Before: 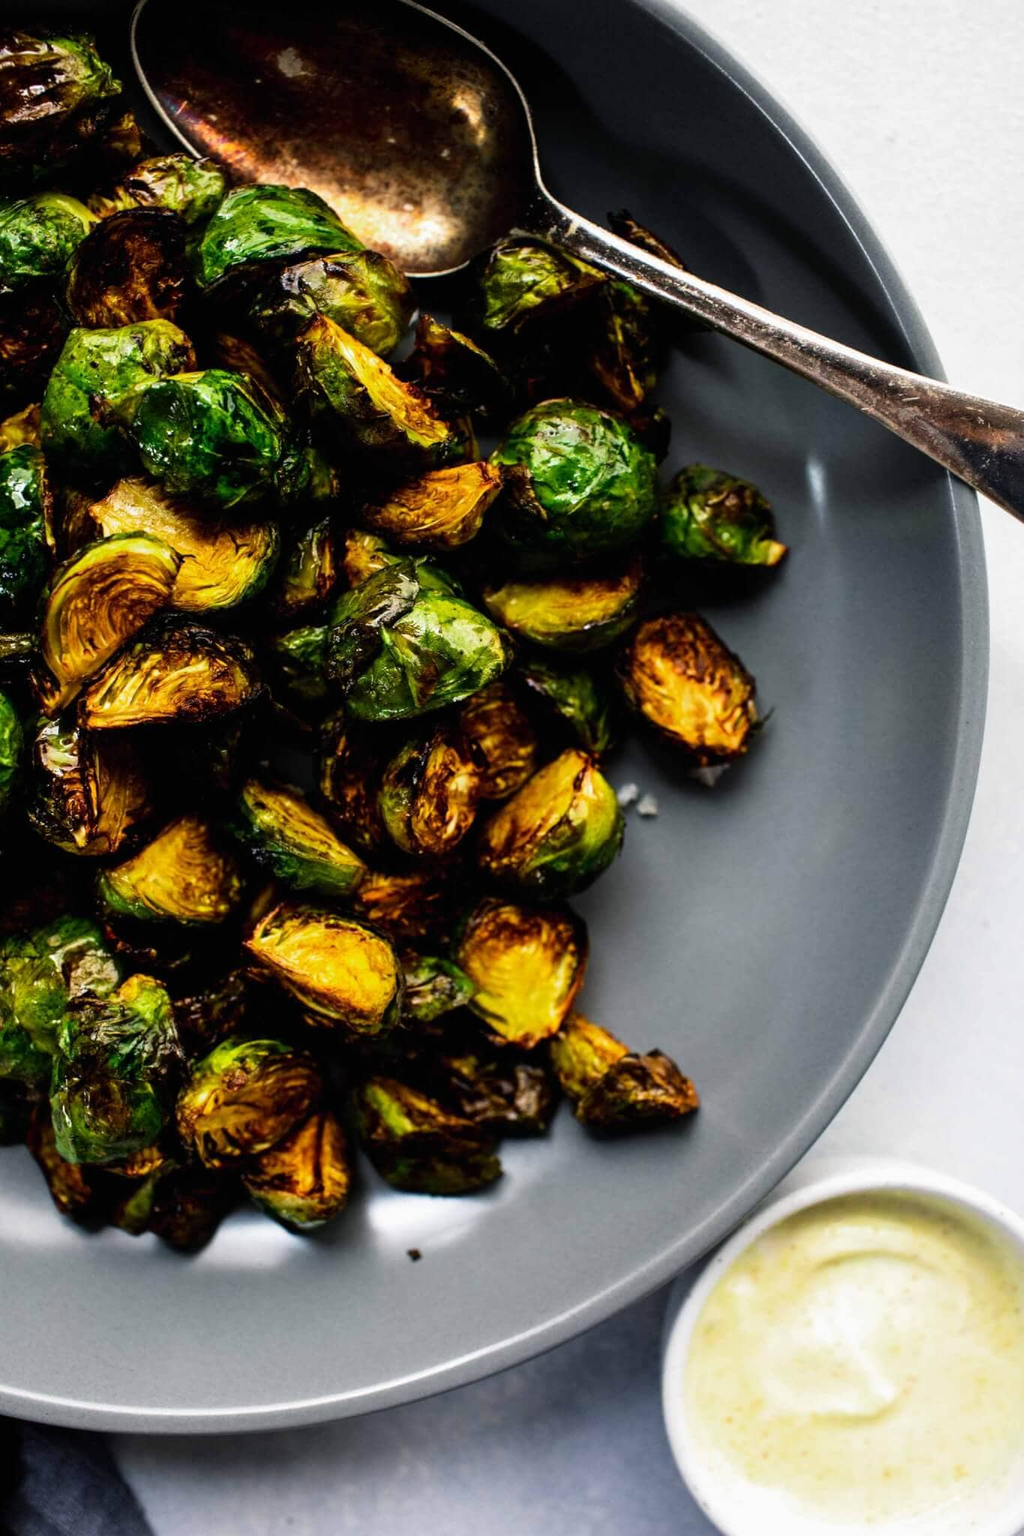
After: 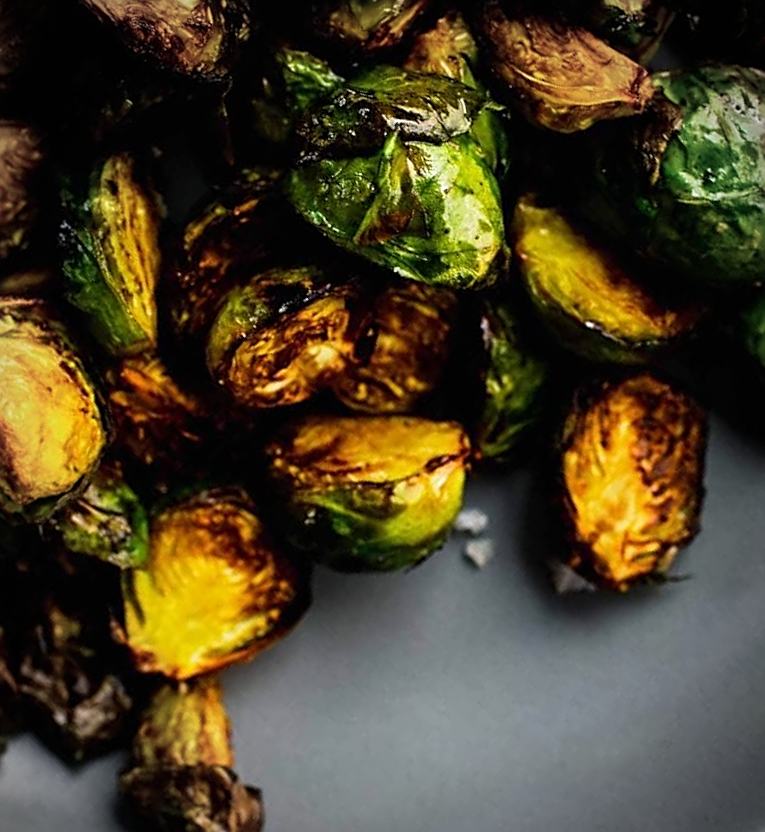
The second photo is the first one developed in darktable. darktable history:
sharpen: on, module defaults
crop and rotate: angle -44.69°, top 16.569%, right 0.987%, bottom 11.665%
vignetting: automatic ratio true
